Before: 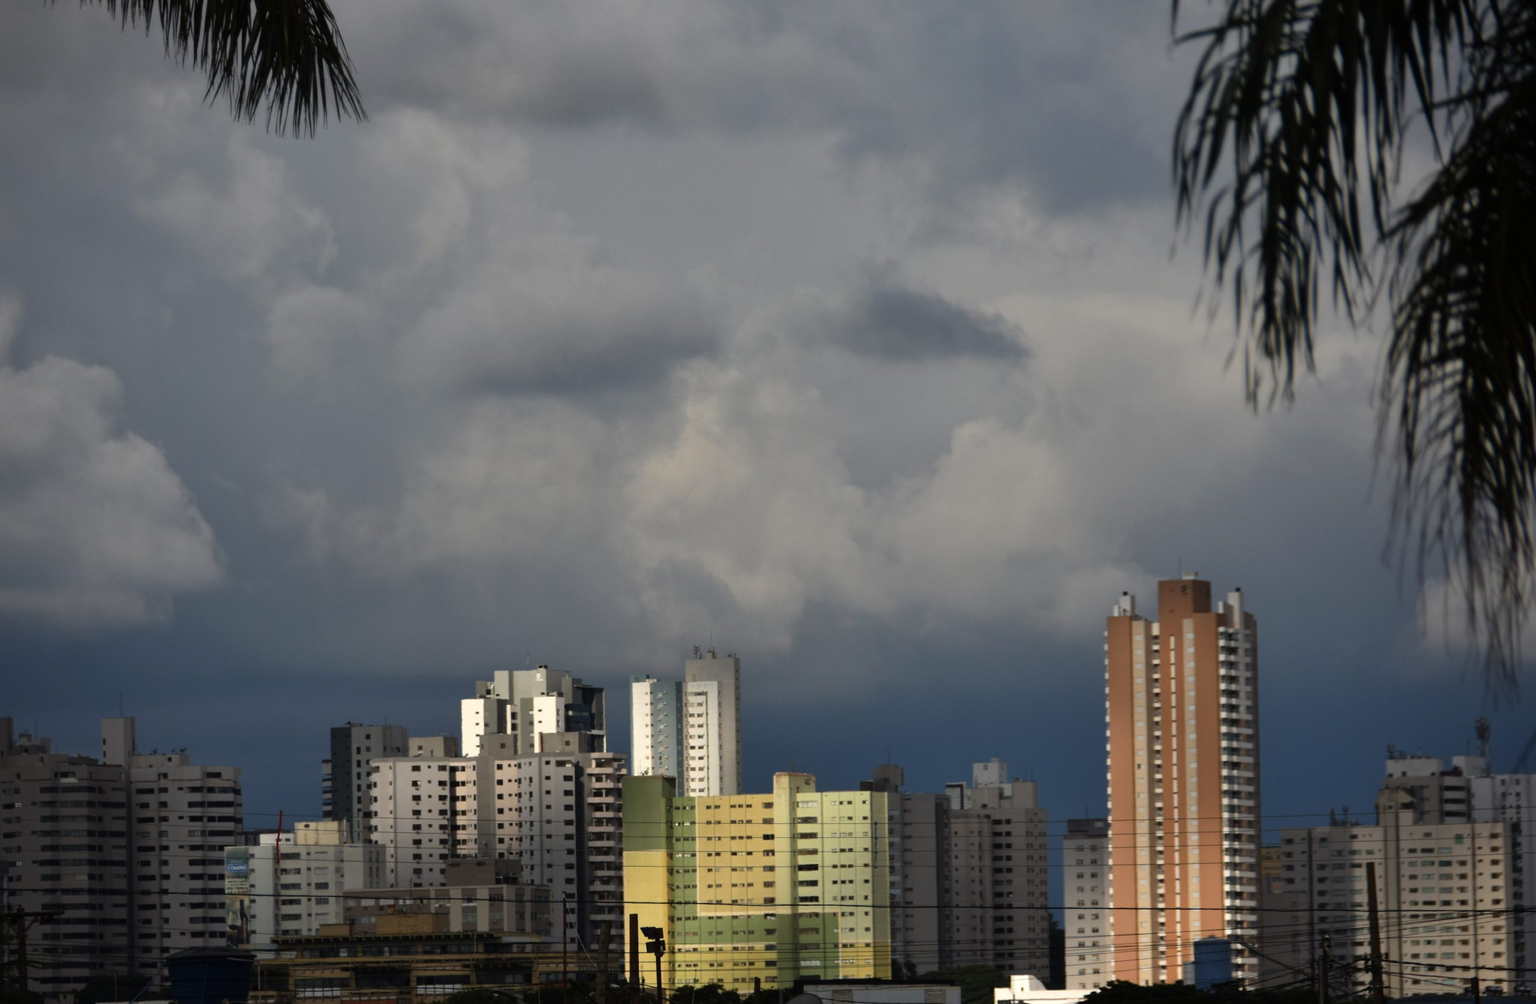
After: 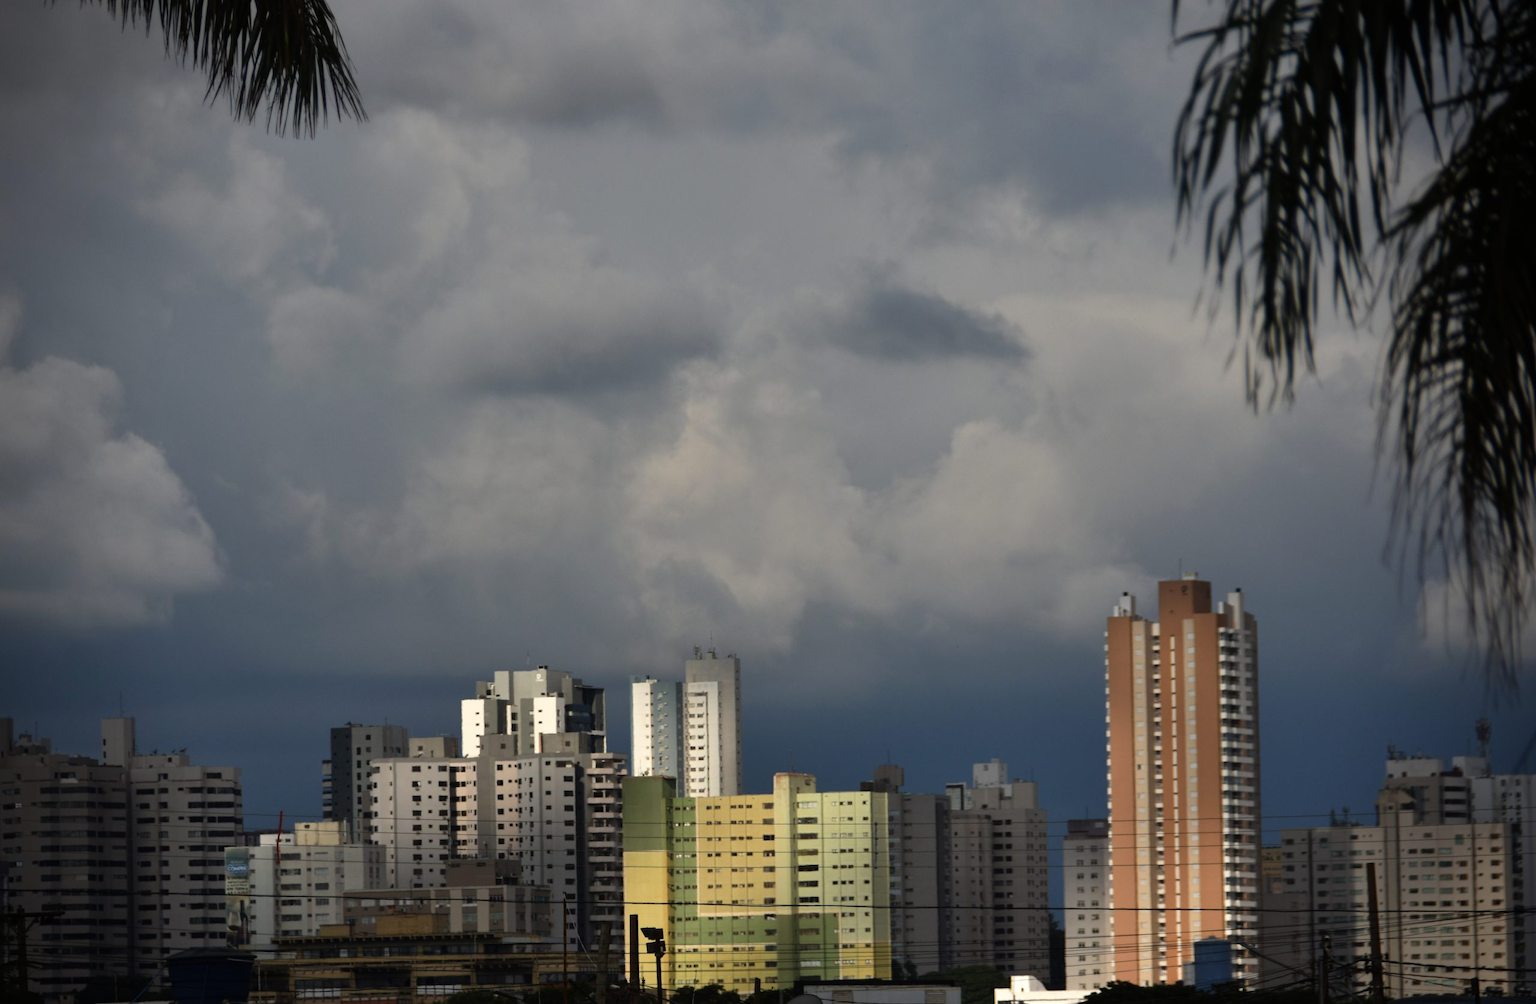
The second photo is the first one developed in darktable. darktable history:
vignetting: brightness -0.643, saturation -0.005
